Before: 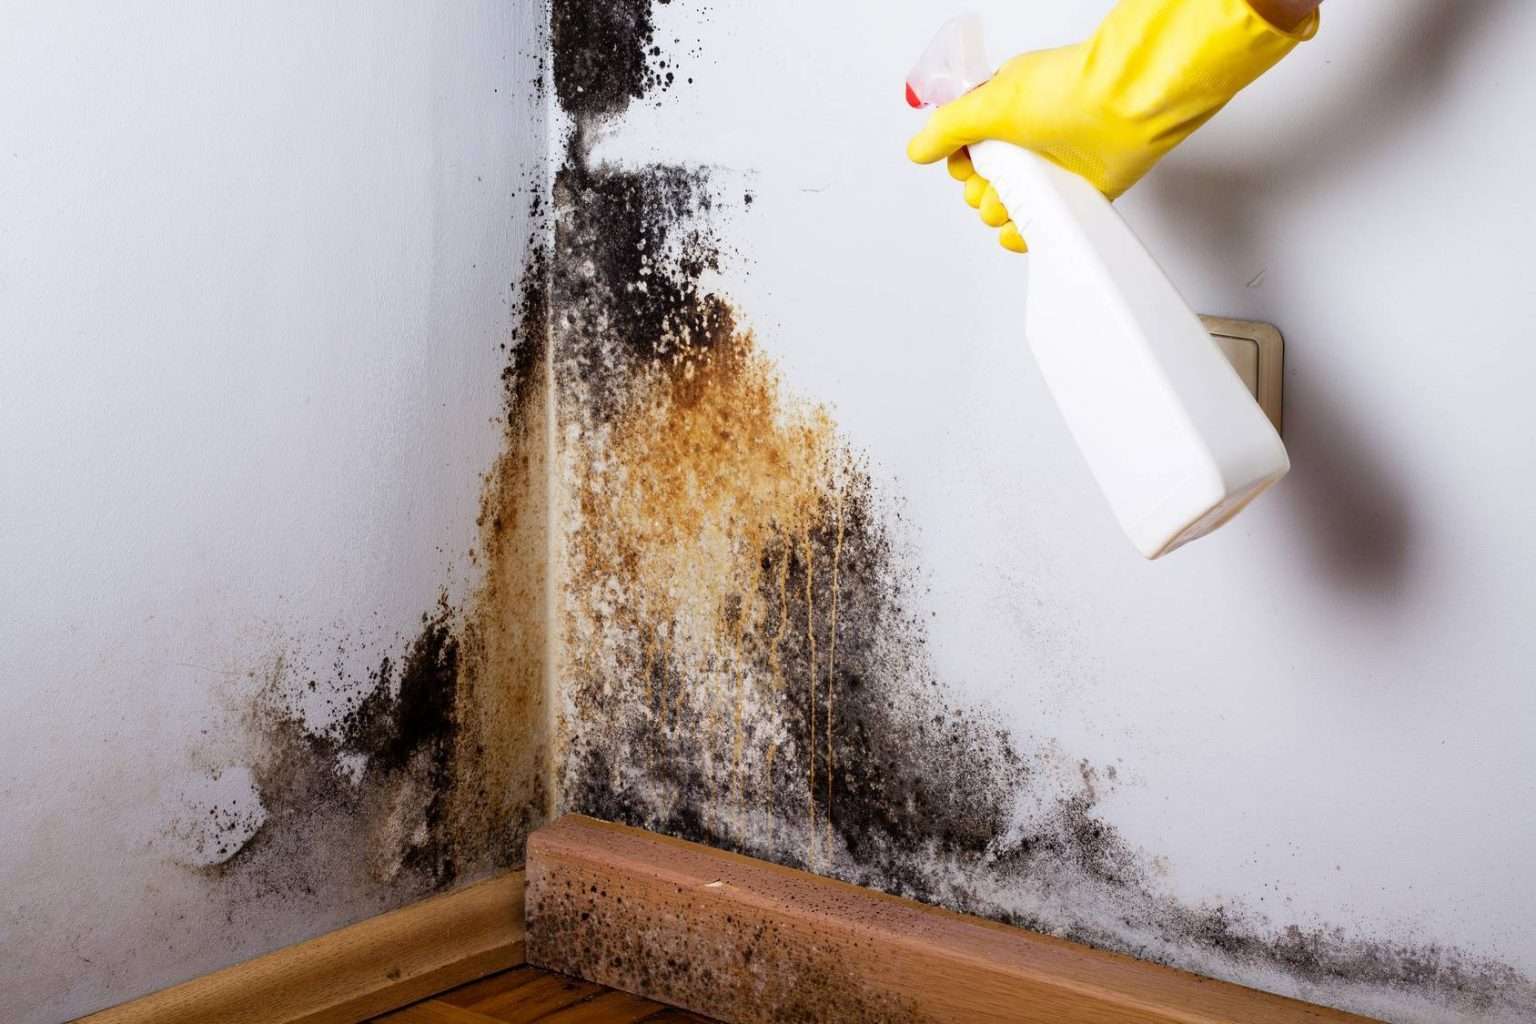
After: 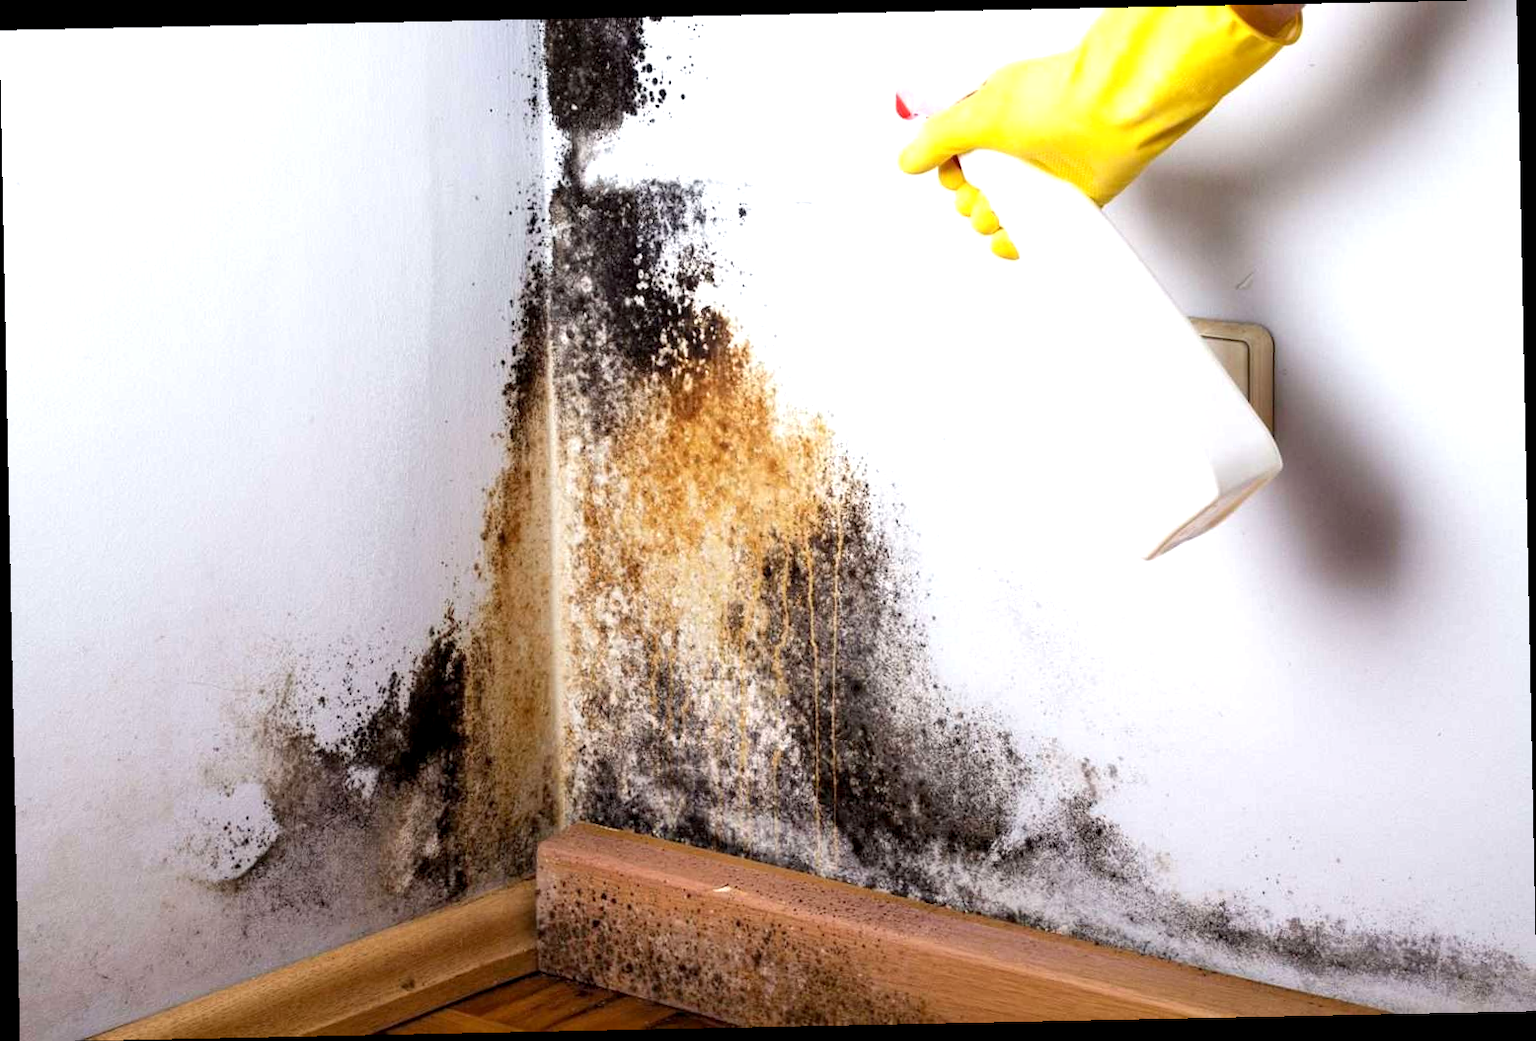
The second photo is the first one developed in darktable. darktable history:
exposure: black level correction 0.001, exposure 0.5 EV, compensate exposure bias true, compensate highlight preservation false
local contrast: highlights 100%, shadows 100%, detail 120%, midtone range 0.2
rotate and perspective: rotation -1.17°, automatic cropping off
